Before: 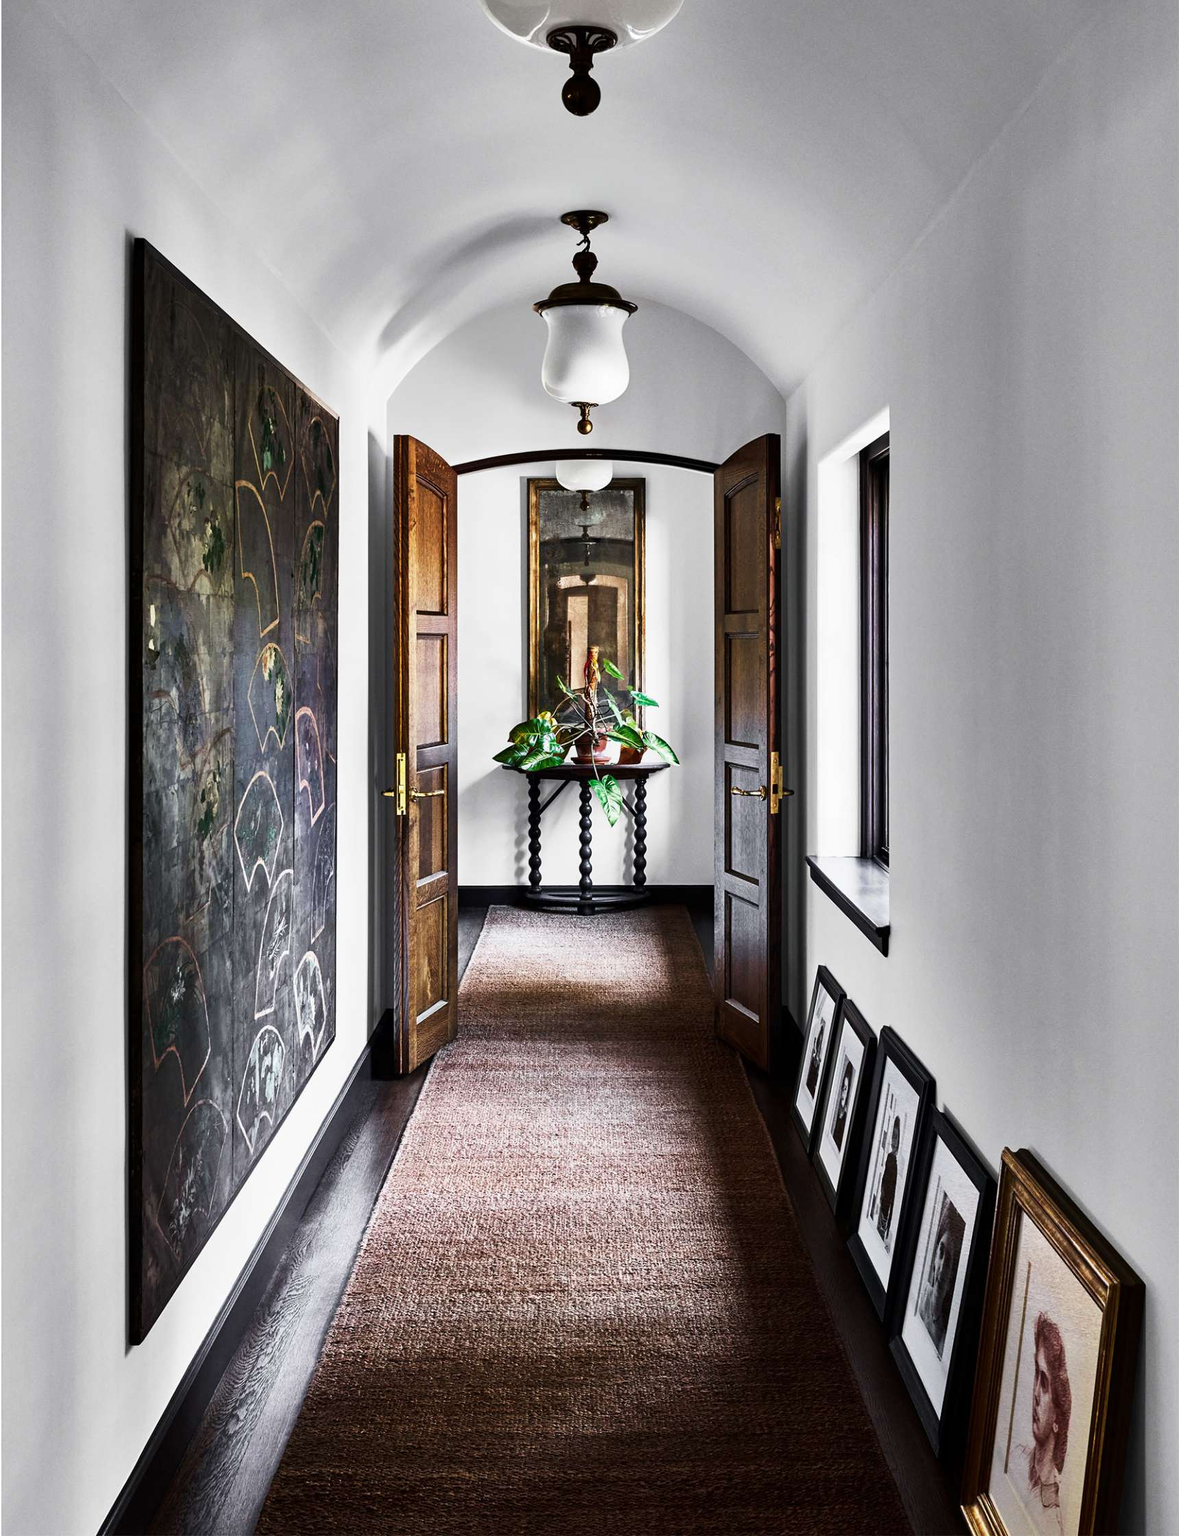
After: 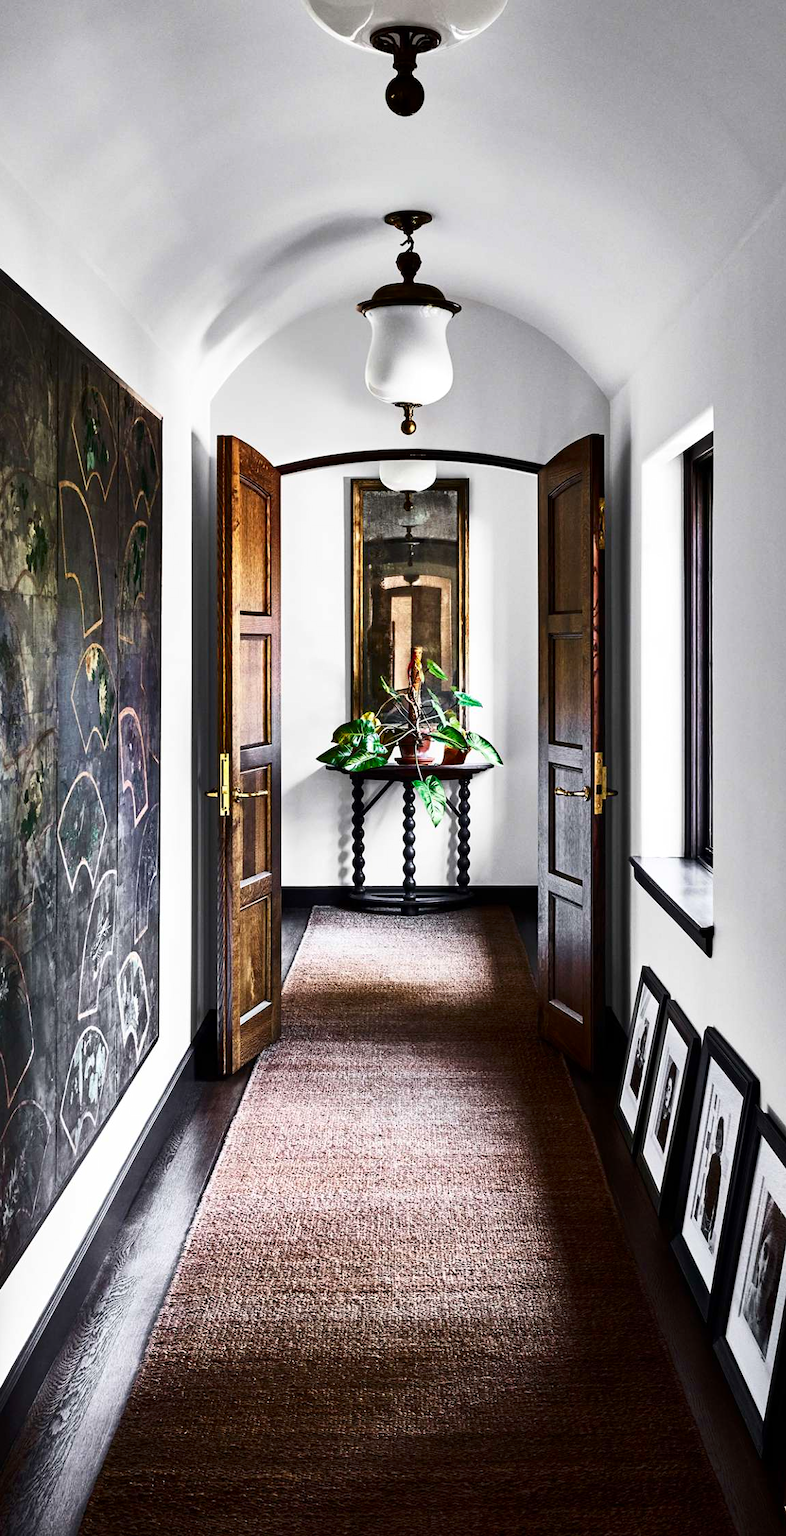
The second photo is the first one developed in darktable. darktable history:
contrast brightness saturation: contrast 0.15, brightness -0.01, saturation 0.1
crop and rotate: left 15.055%, right 18.278%
levels: levels [0, 0.492, 0.984]
